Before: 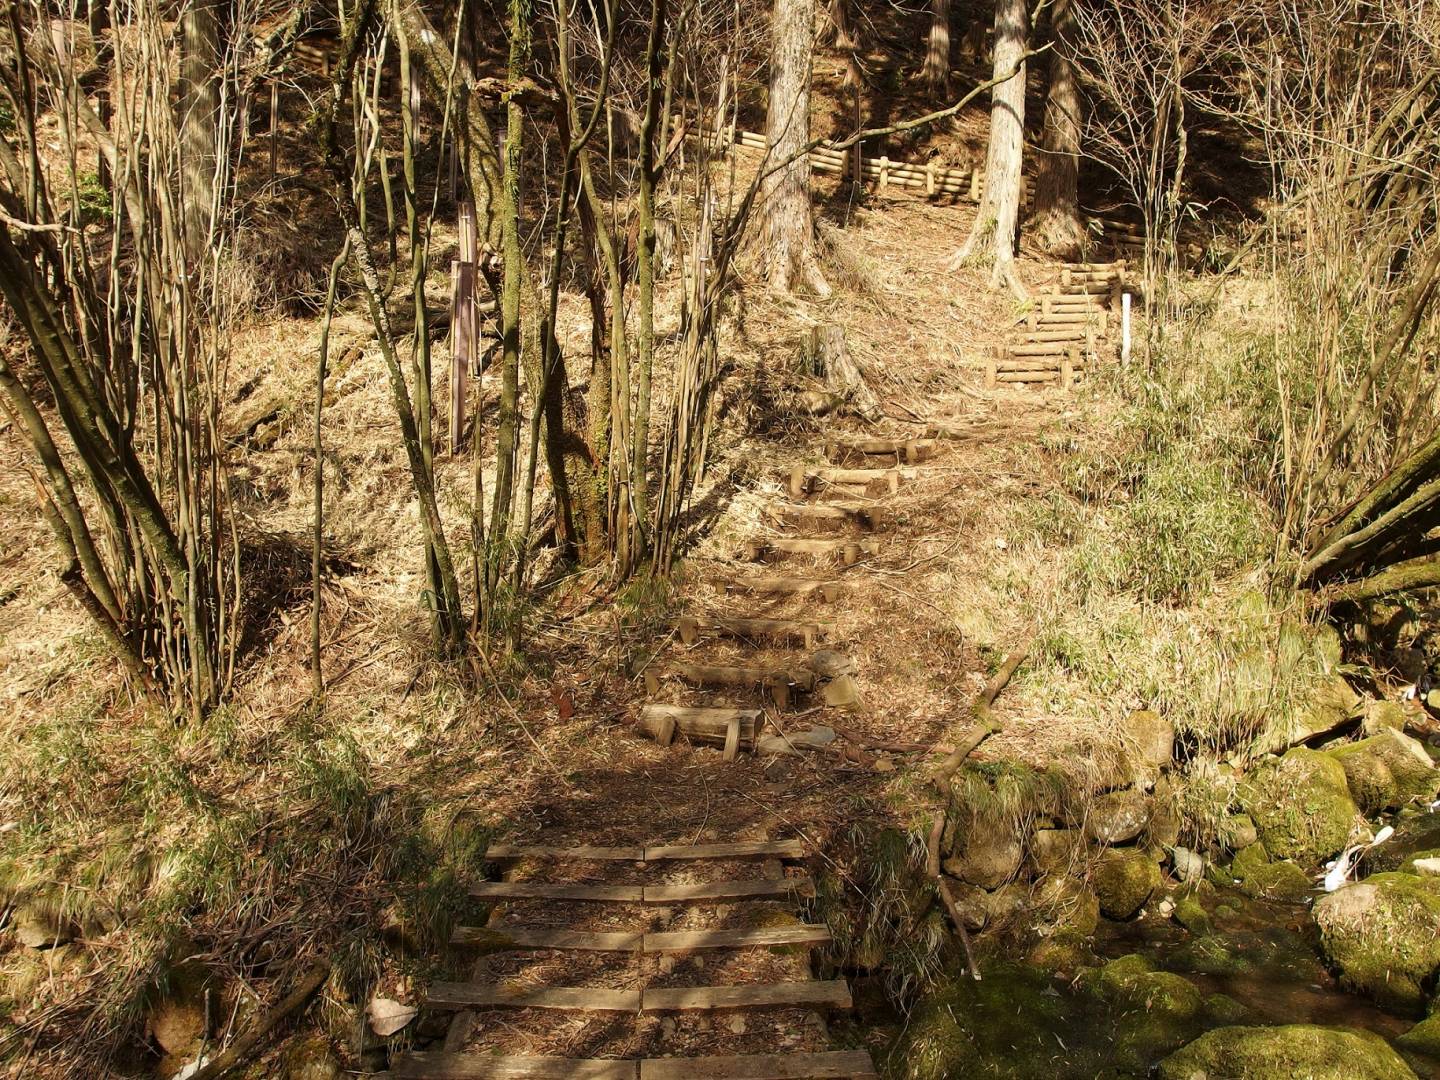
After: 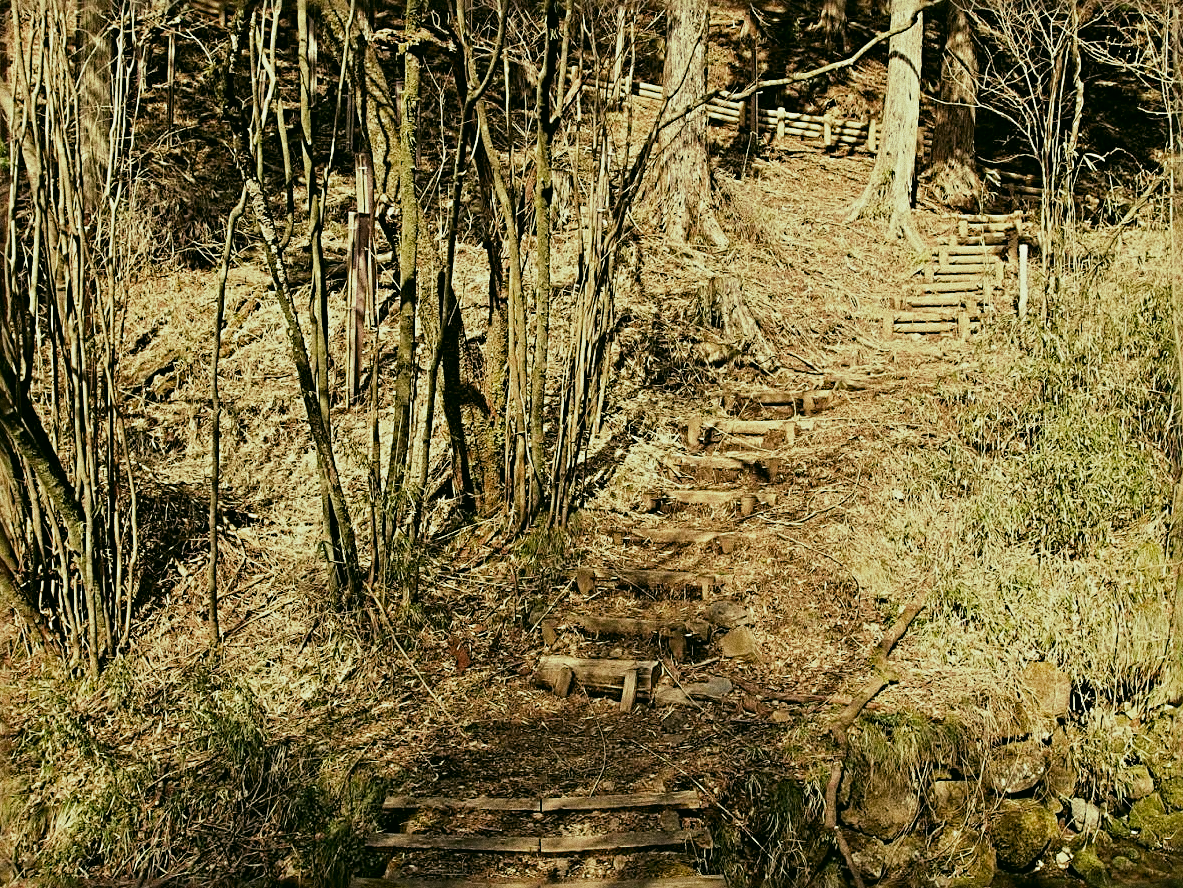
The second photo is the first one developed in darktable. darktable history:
split-toning: shadows › hue 290.82°, shadows › saturation 0.34, highlights › saturation 0.38, balance 0, compress 50%
crop and rotate: left 7.196%, top 4.574%, right 10.605%, bottom 13.178%
color correction: highlights a* 4.02, highlights b* 4.98, shadows a* -7.55, shadows b* 4.98
grain: coarseness 0.09 ISO, strength 40%
filmic rgb: black relative exposure -7.65 EV, white relative exposure 4.56 EV, hardness 3.61, color science v6 (2022)
sharpen: radius 3.69, amount 0.928
